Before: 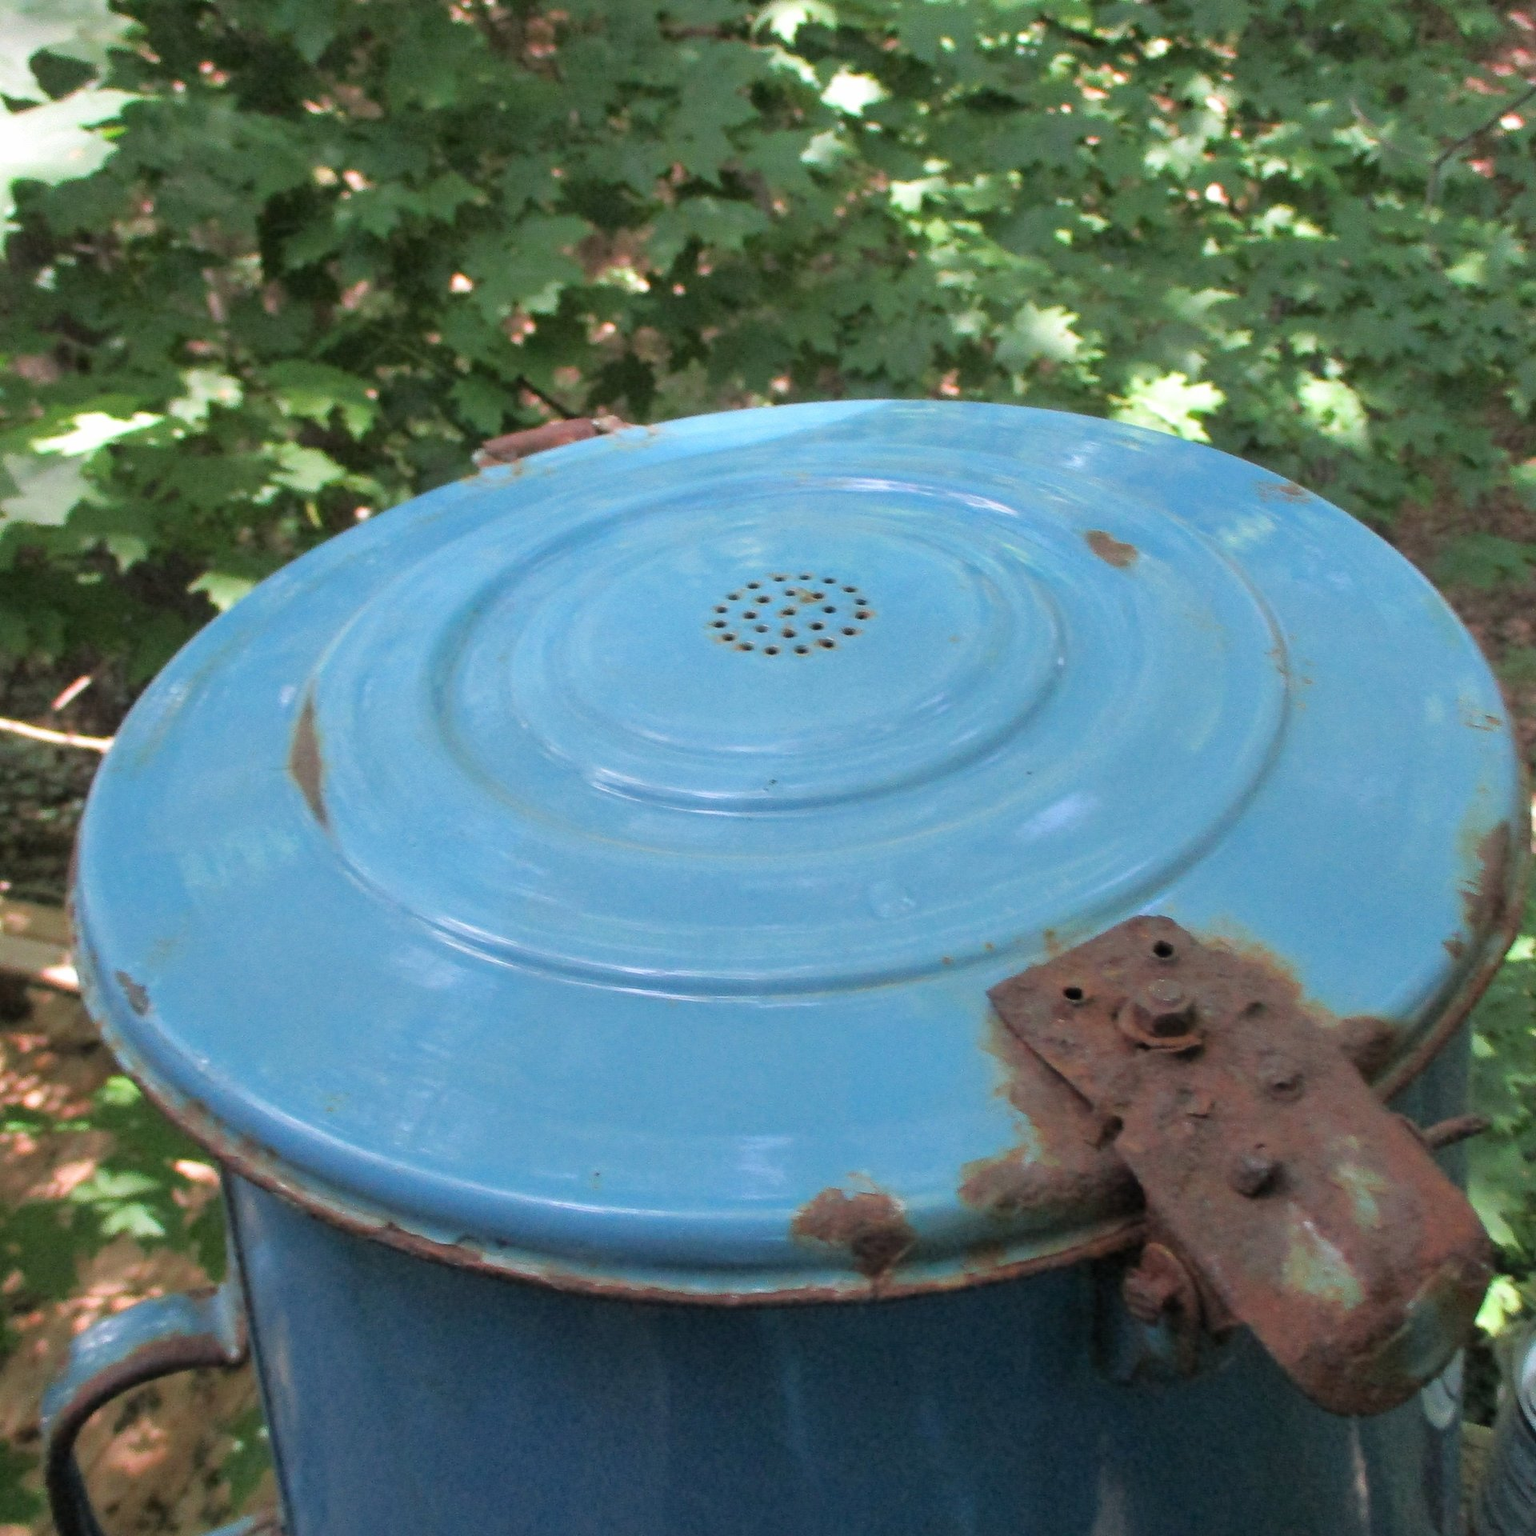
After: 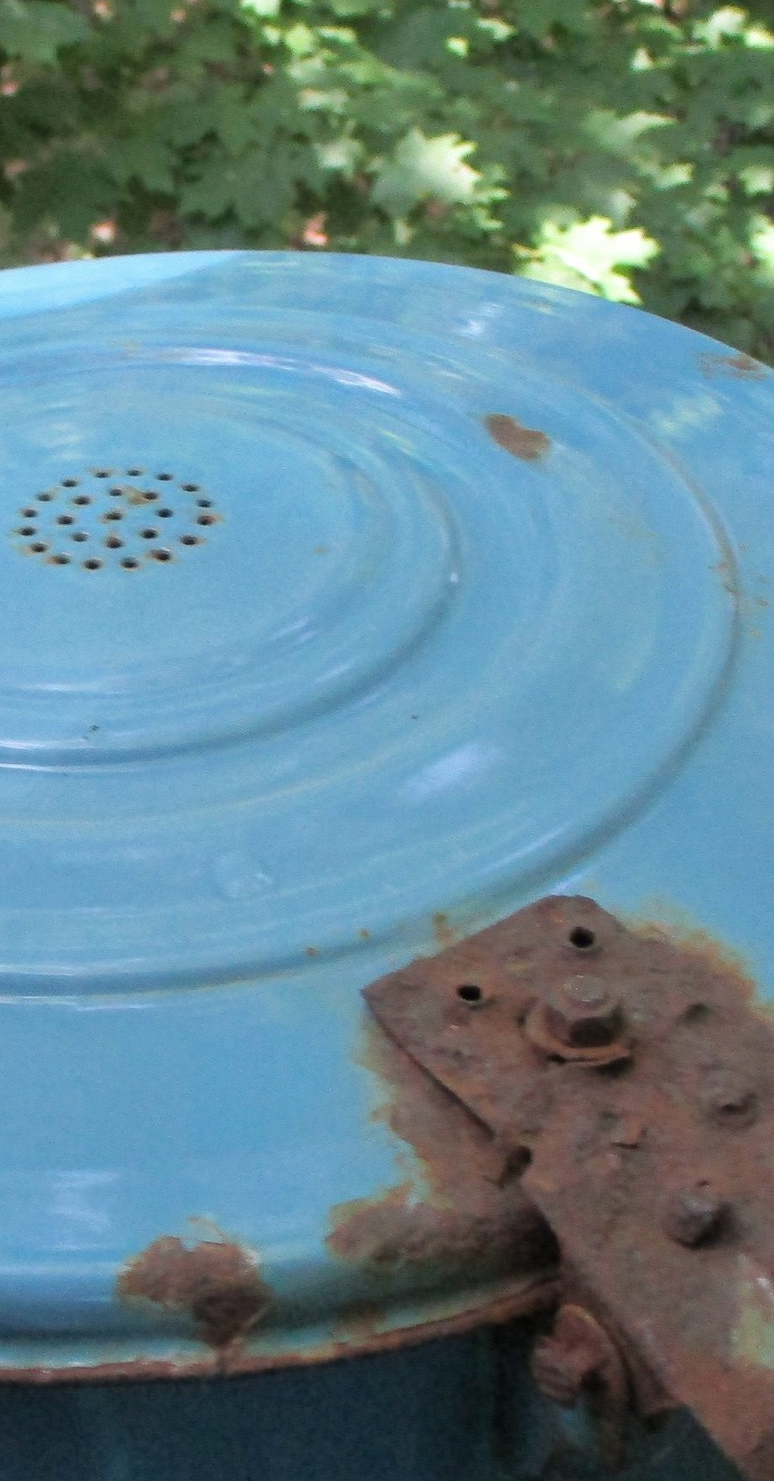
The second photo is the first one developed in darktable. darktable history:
crop: left 45.45%, top 12.98%, right 14.23%, bottom 9.873%
contrast brightness saturation: saturation -0.068
